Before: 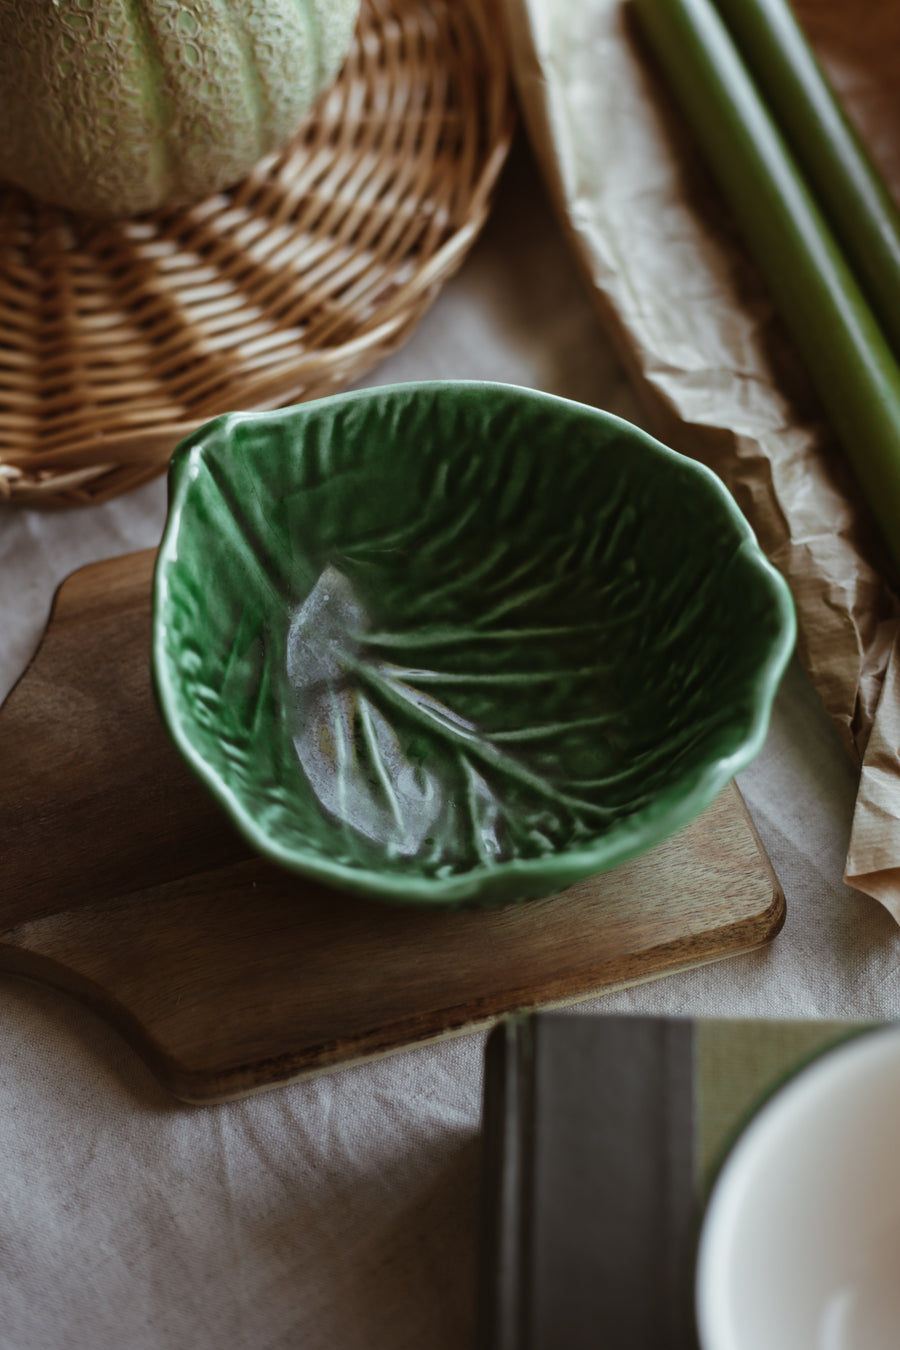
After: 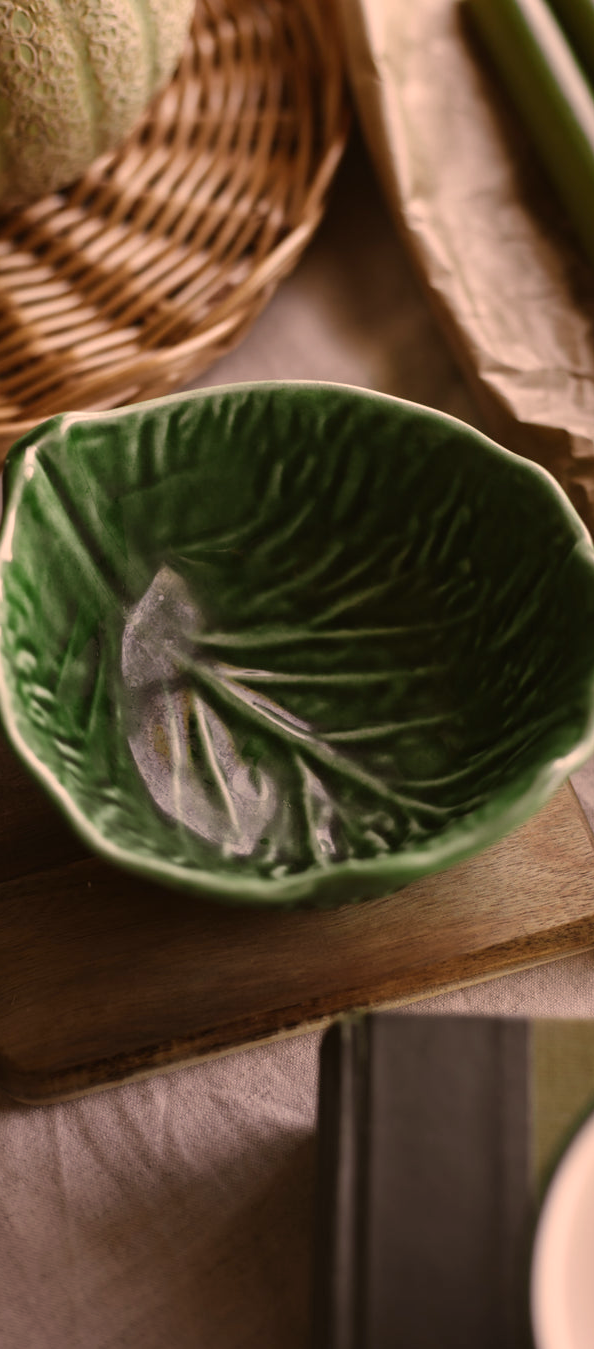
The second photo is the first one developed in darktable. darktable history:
crop and rotate: left 18.442%, right 15.508%
color correction: highlights a* 21.88, highlights b* 22.25
